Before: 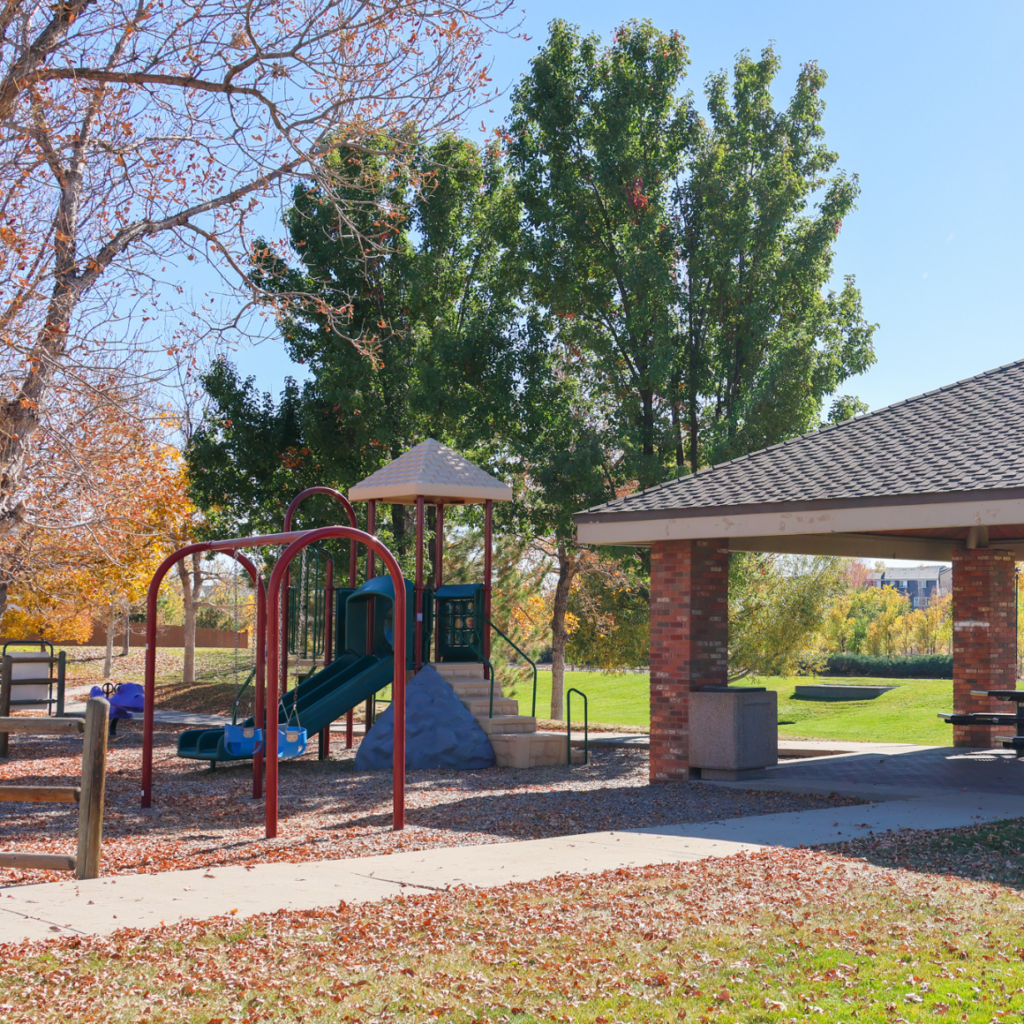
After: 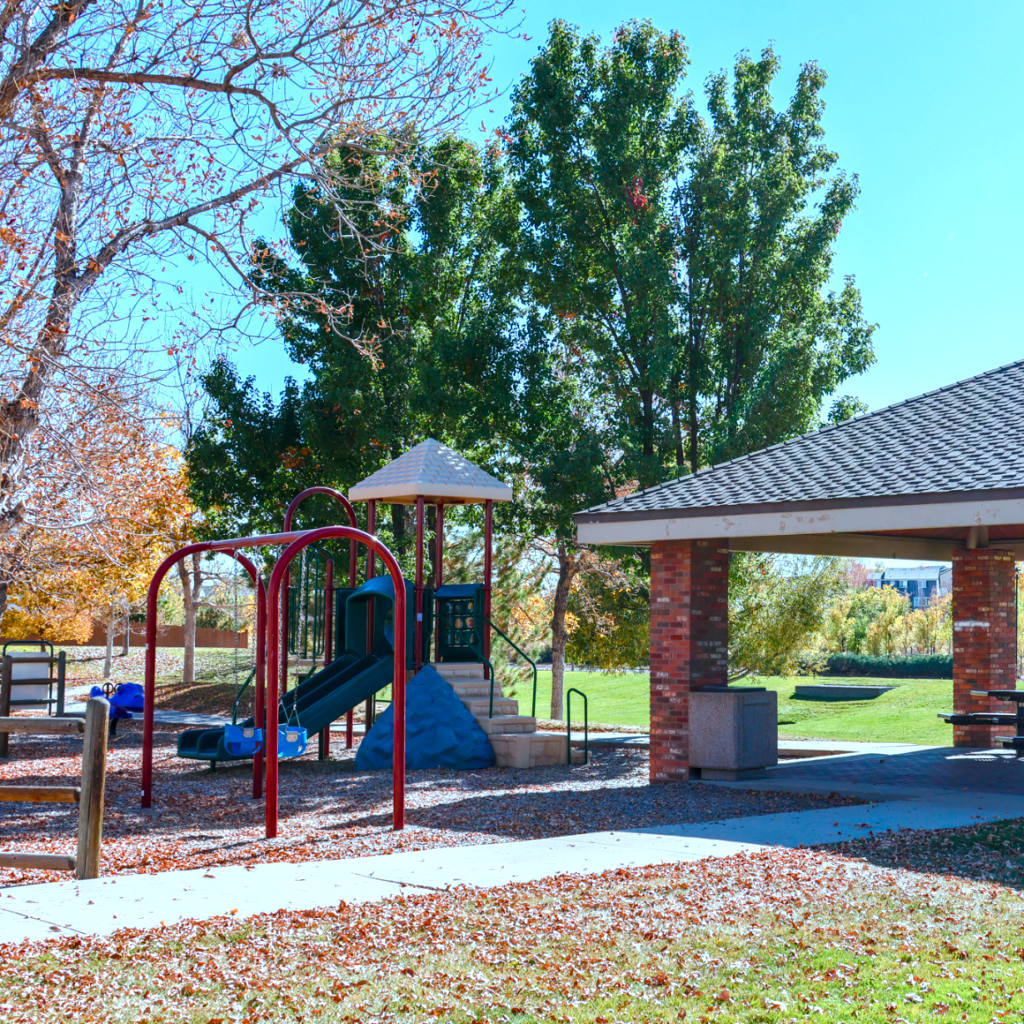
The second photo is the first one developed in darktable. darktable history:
local contrast: on, module defaults
tone equalizer: -8 EV -0.417 EV, -7 EV -0.389 EV, -6 EV -0.333 EV, -5 EV -0.222 EV, -3 EV 0.222 EV, -2 EV 0.333 EV, -1 EV 0.389 EV, +0 EV 0.417 EV, edges refinement/feathering 500, mask exposure compensation -1.57 EV, preserve details no
color correction: highlights a* -9.73, highlights b* -21.22
color balance rgb: perceptual saturation grading › global saturation 20%, perceptual saturation grading › highlights -25%, perceptual saturation grading › shadows 50%
